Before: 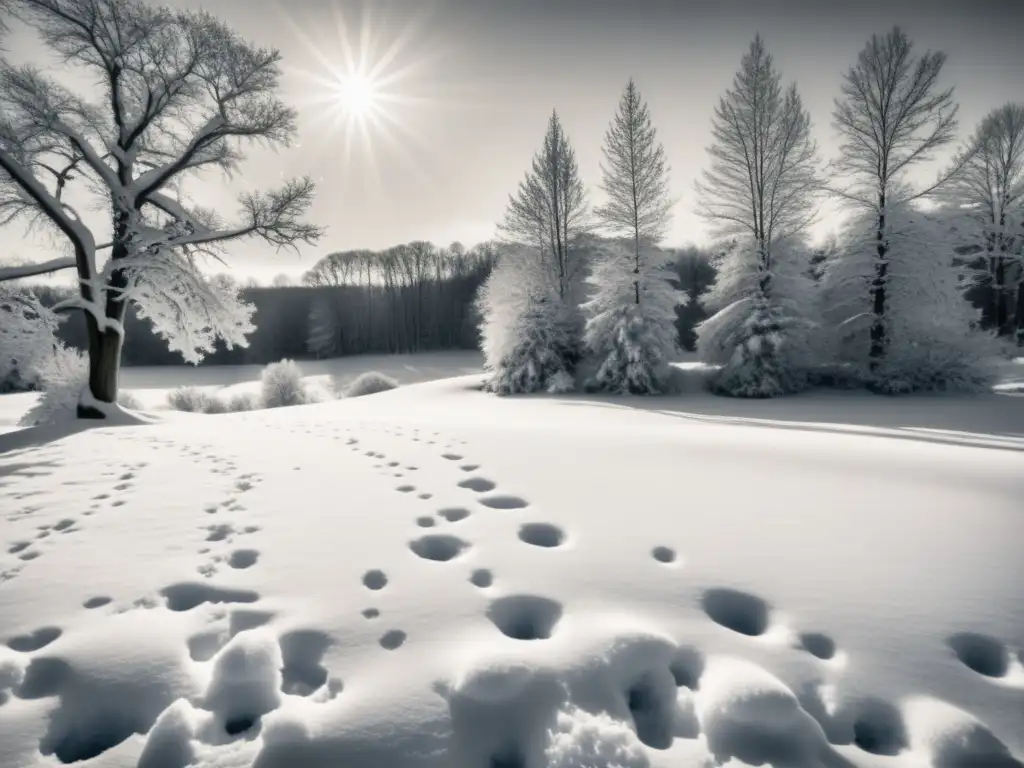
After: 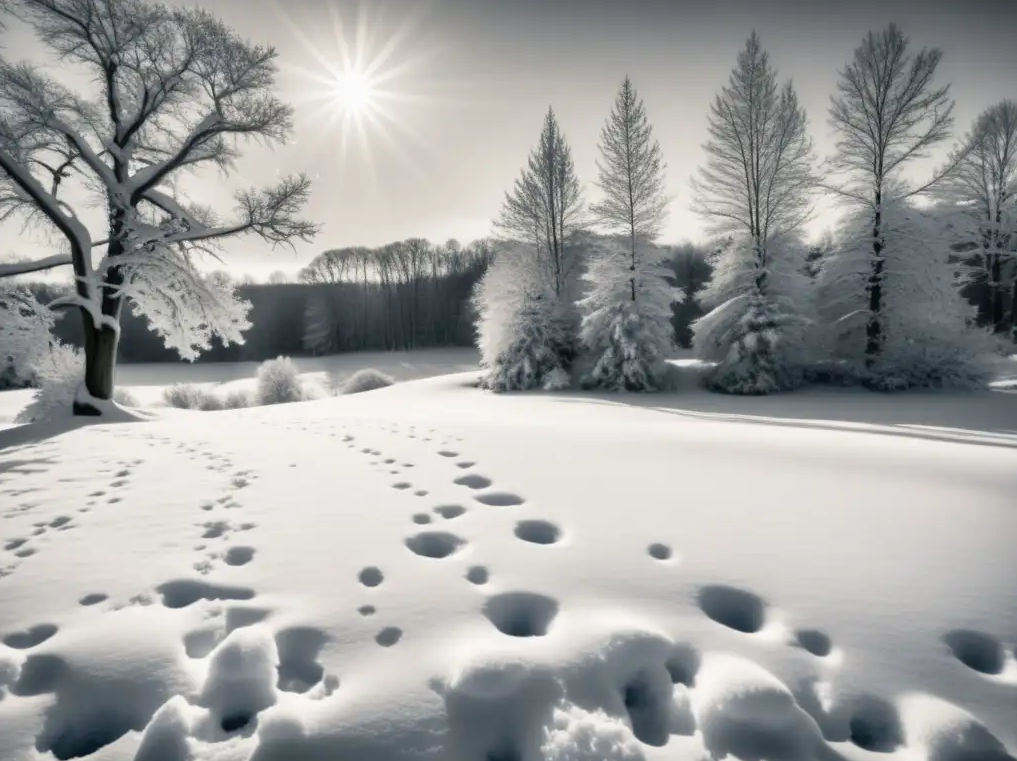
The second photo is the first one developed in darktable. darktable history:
crop: left 0.434%, top 0.485%, right 0.244%, bottom 0.386%
sharpen: radius 5.325, amount 0.312, threshold 26.433
